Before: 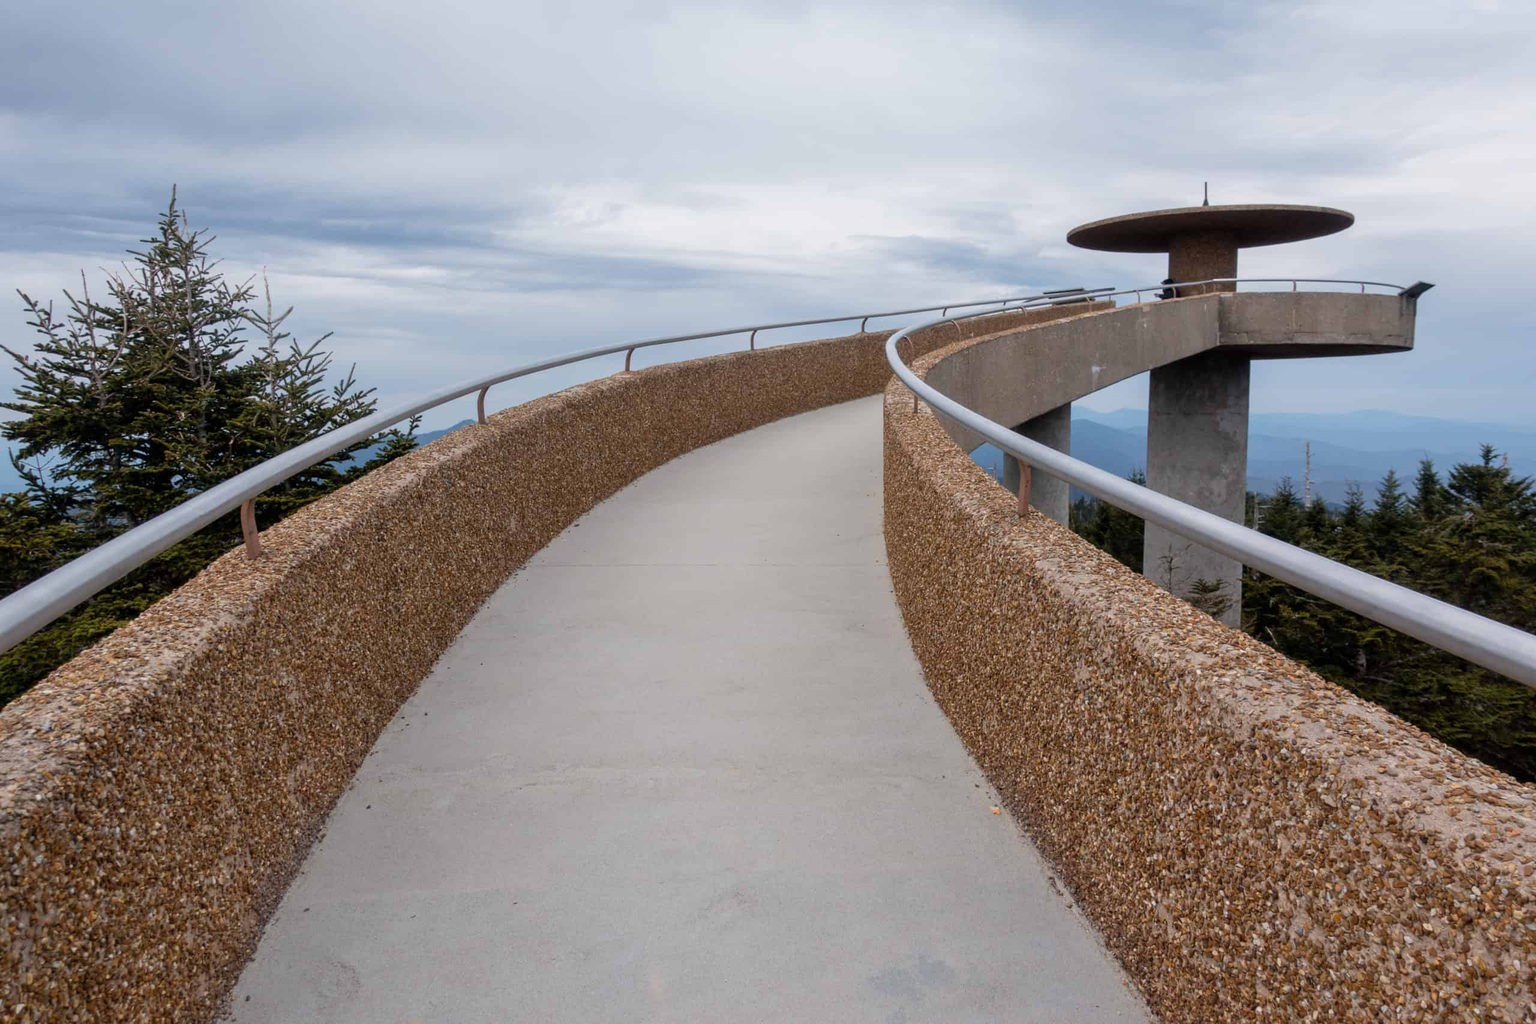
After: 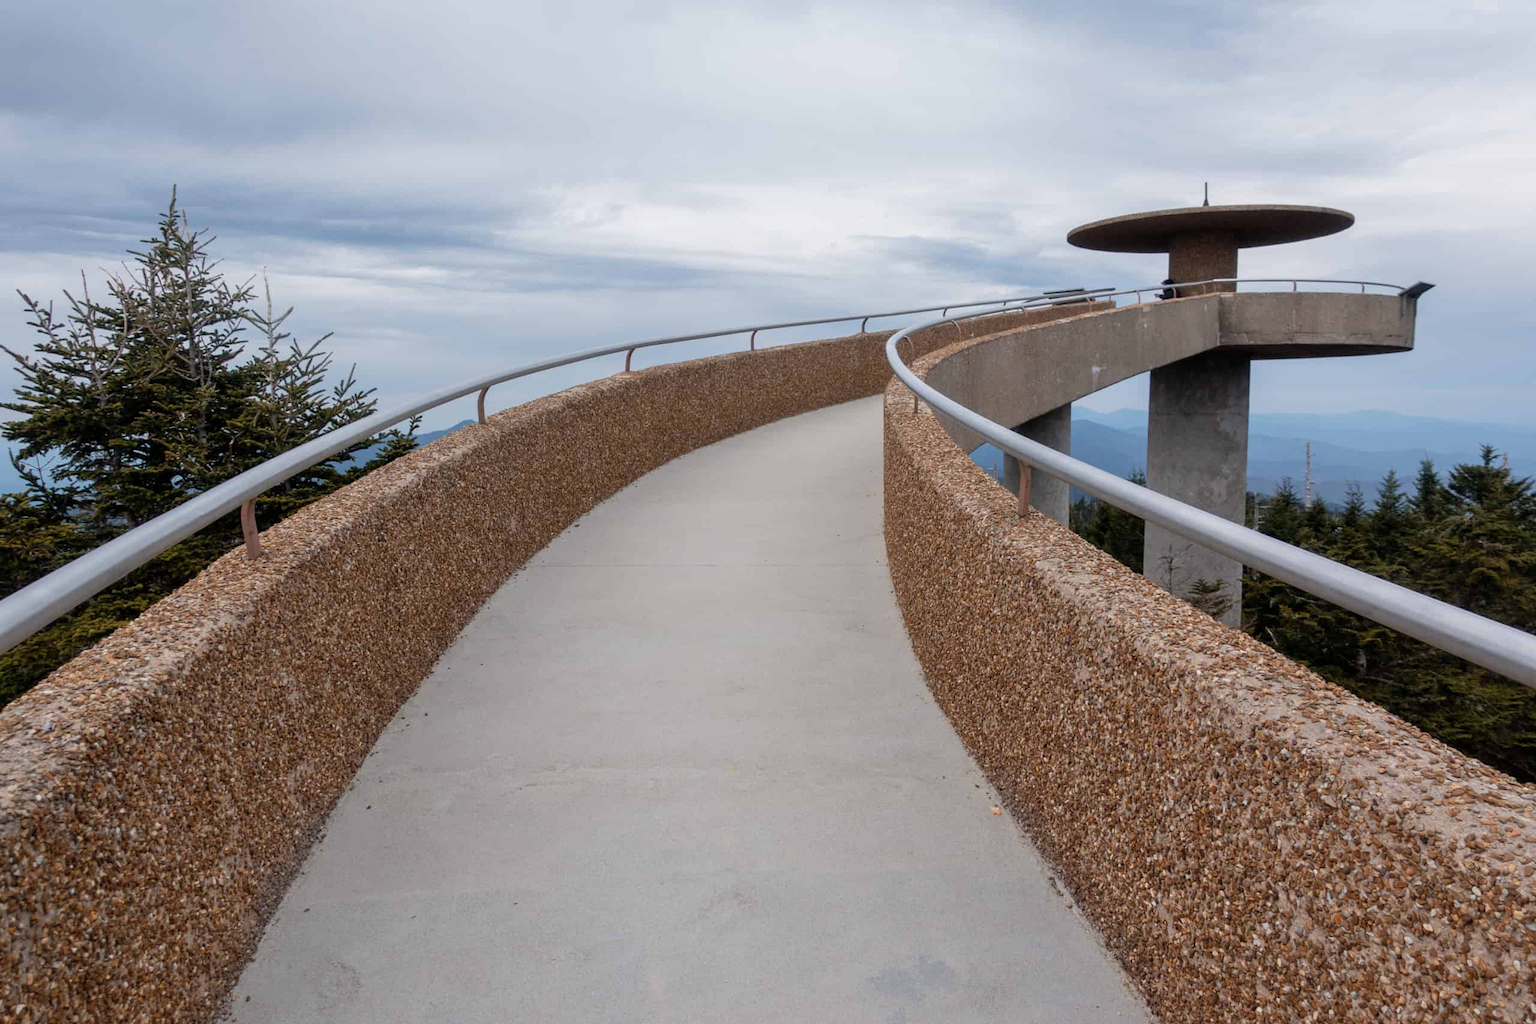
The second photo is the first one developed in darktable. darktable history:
color zones: curves: ch1 [(0, 0.455) (0.063, 0.455) (0.286, 0.495) (0.429, 0.5) (0.571, 0.5) (0.714, 0.5) (0.857, 0.5) (1, 0.455)]; ch2 [(0, 0.532) (0.063, 0.521) (0.233, 0.447) (0.429, 0.489) (0.571, 0.5) (0.714, 0.5) (0.857, 0.5) (1, 0.532)]
white balance: emerald 1
